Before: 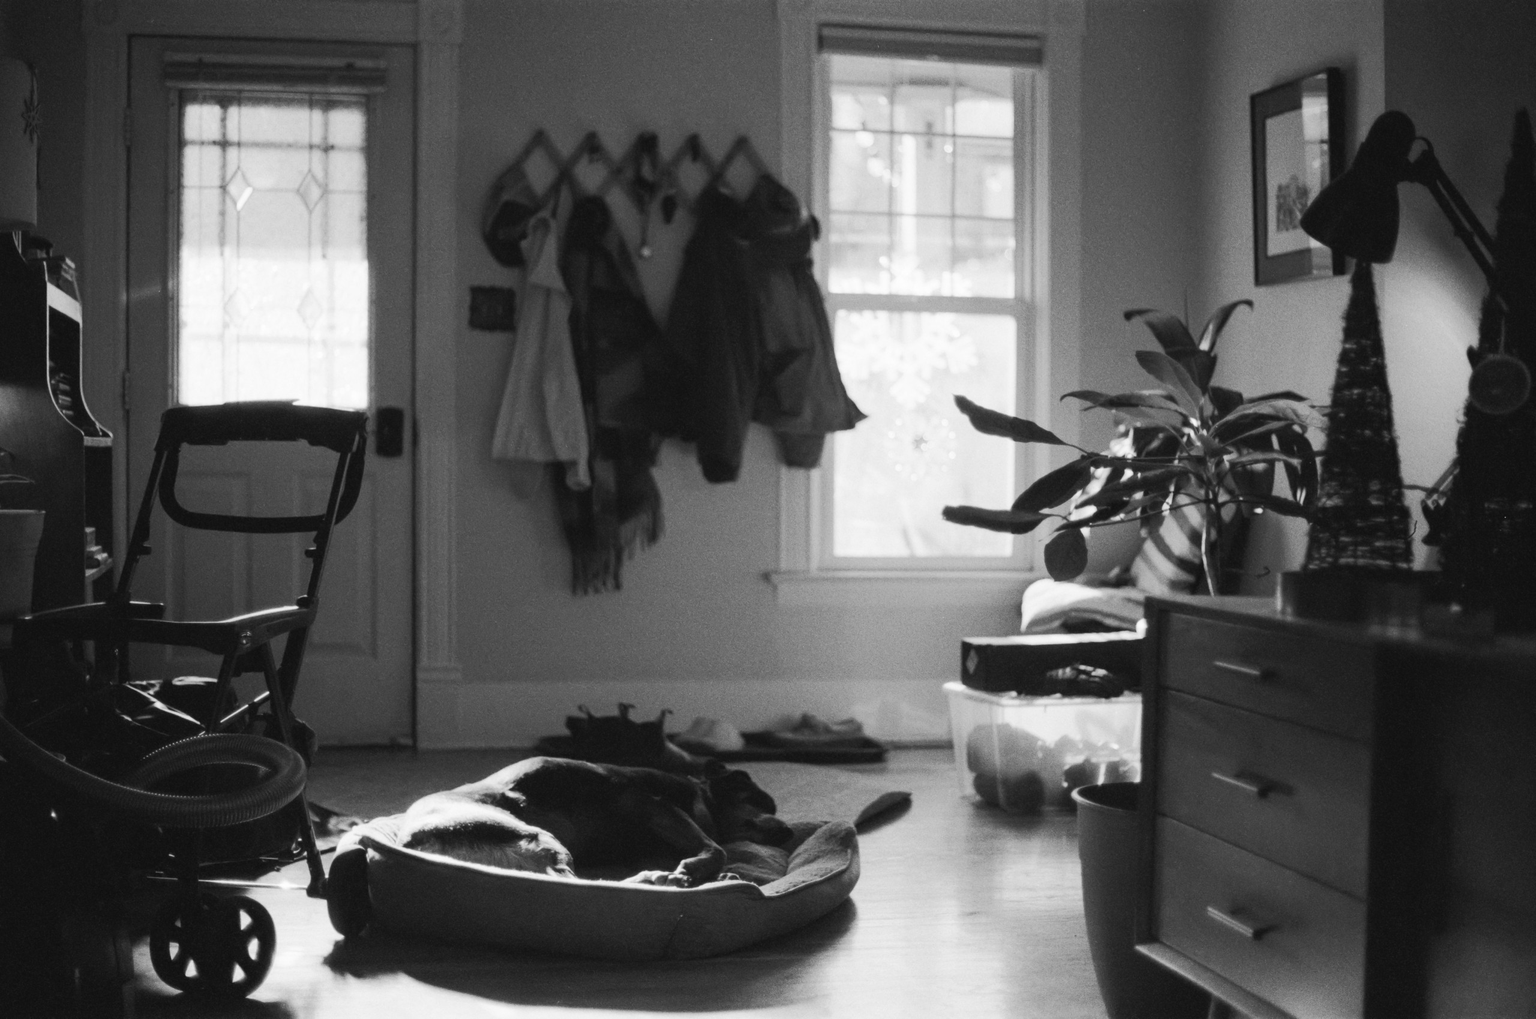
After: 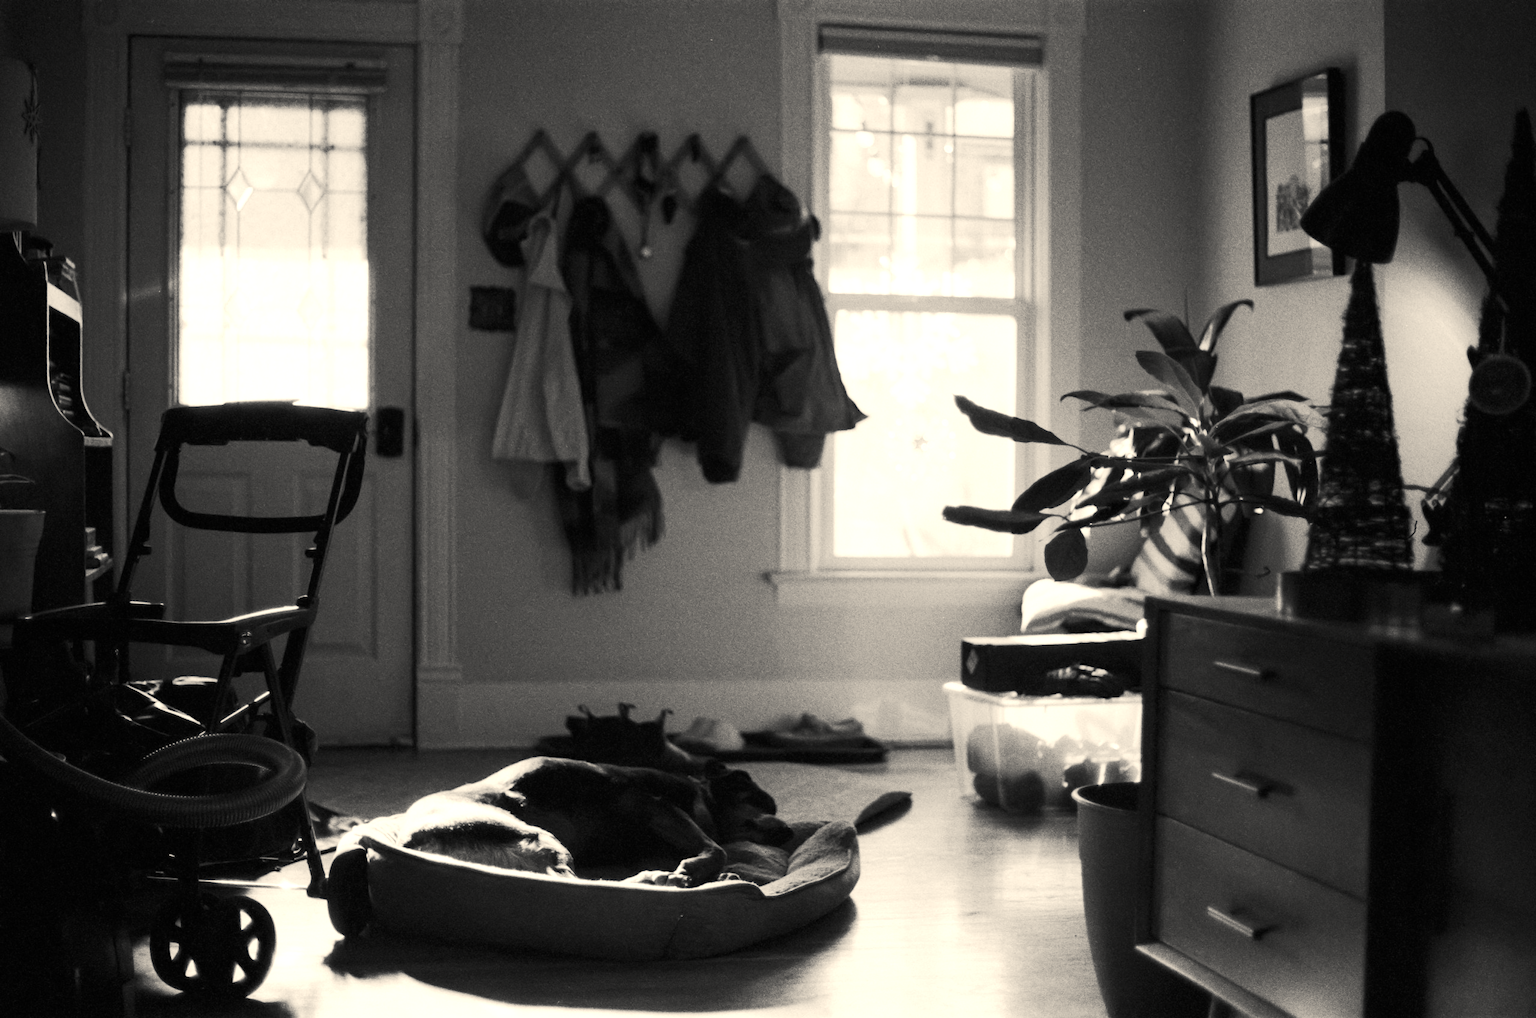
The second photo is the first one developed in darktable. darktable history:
color balance rgb: highlights gain › chroma 3.101%, highlights gain › hue 76.07°, global offset › luminance -0.469%, perceptual saturation grading › global saturation 25.126%, perceptual brilliance grading › global brilliance 20.002%, saturation formula JzAzBz (2021)
contrast brightness saturation: contrast 0.135, brightness -0.057, saturation 0.15
